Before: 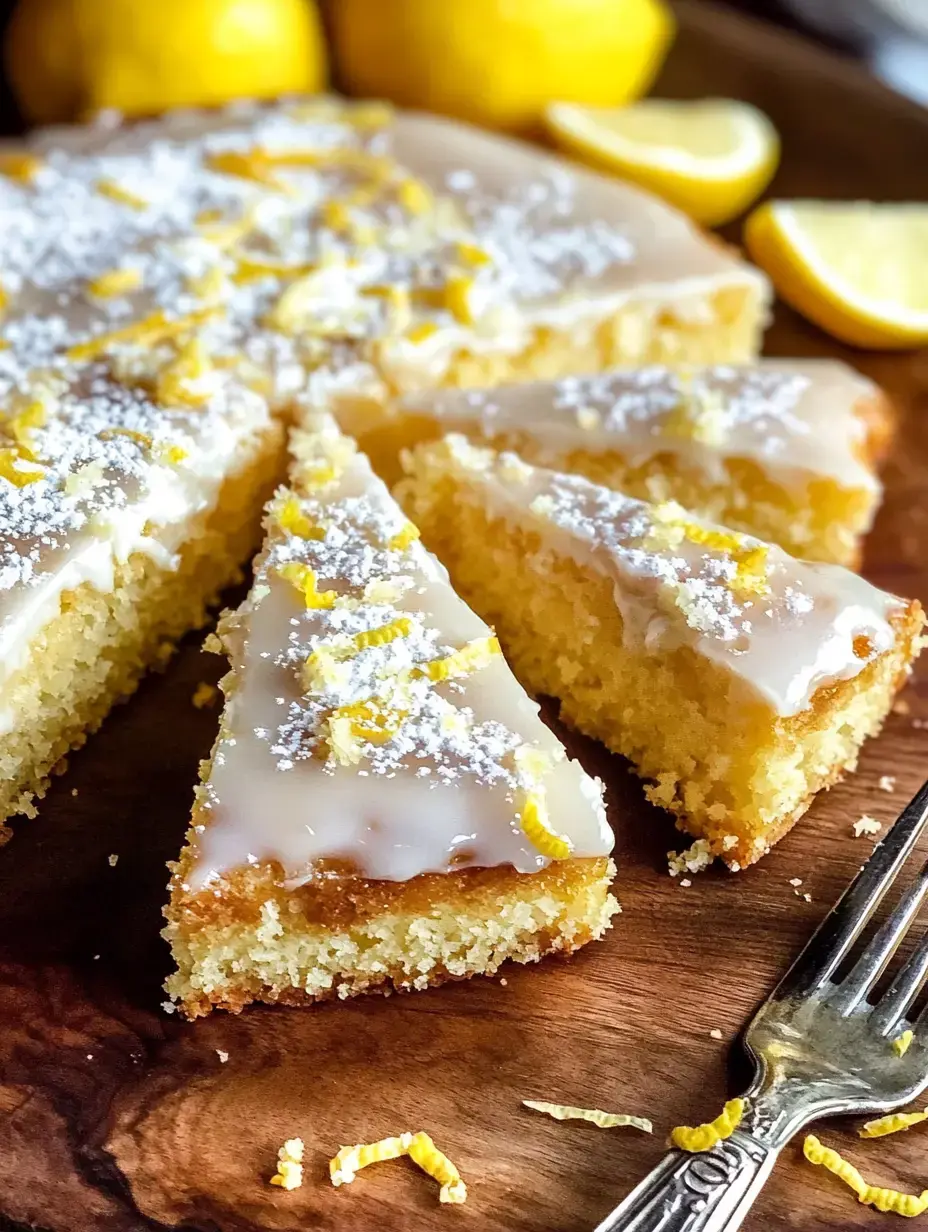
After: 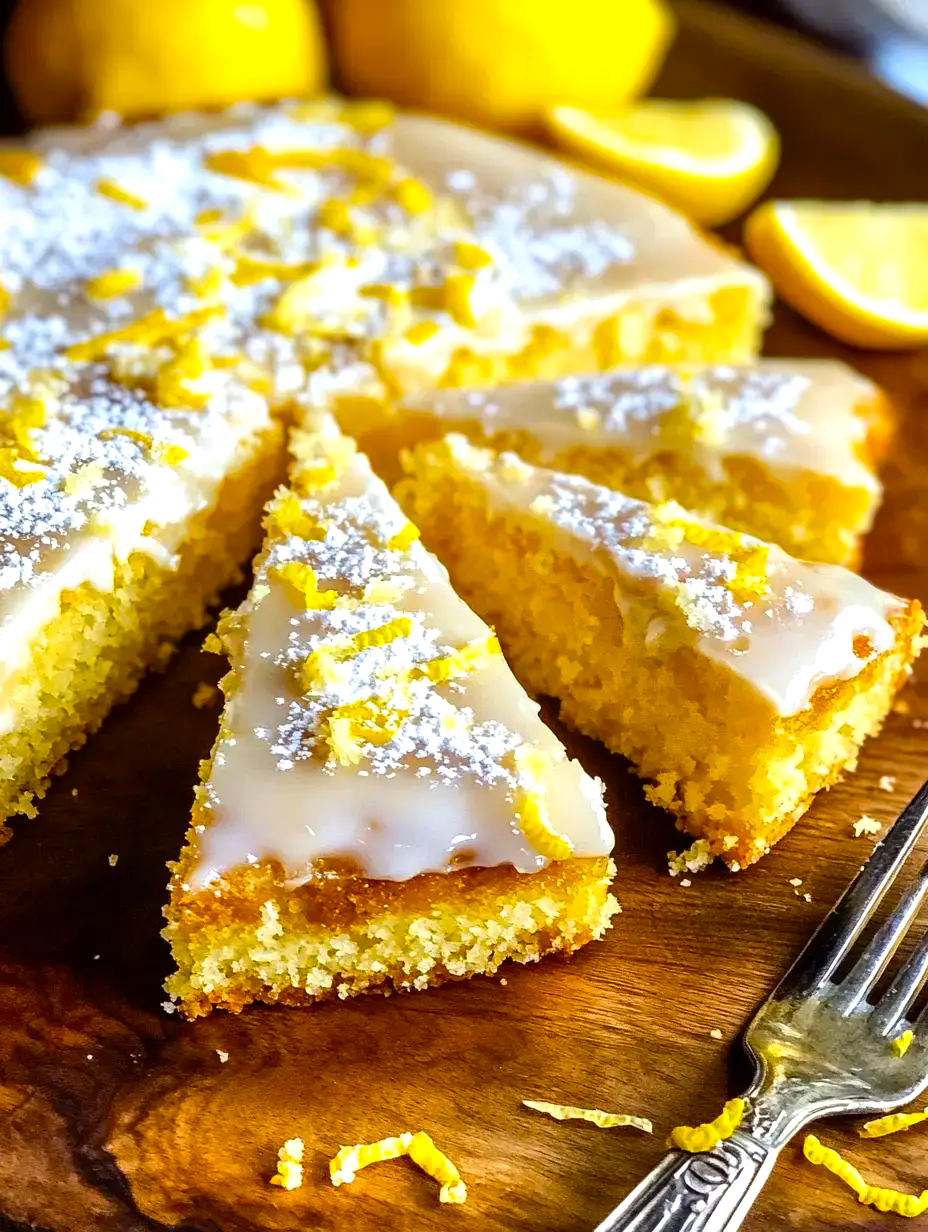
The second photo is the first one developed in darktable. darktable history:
exposure: exposure 0.207 EV, compensate highlight preservation false
color contrast: green-magenta contrast 1.12, blue-yellow contrast 1.95, unbound 0
